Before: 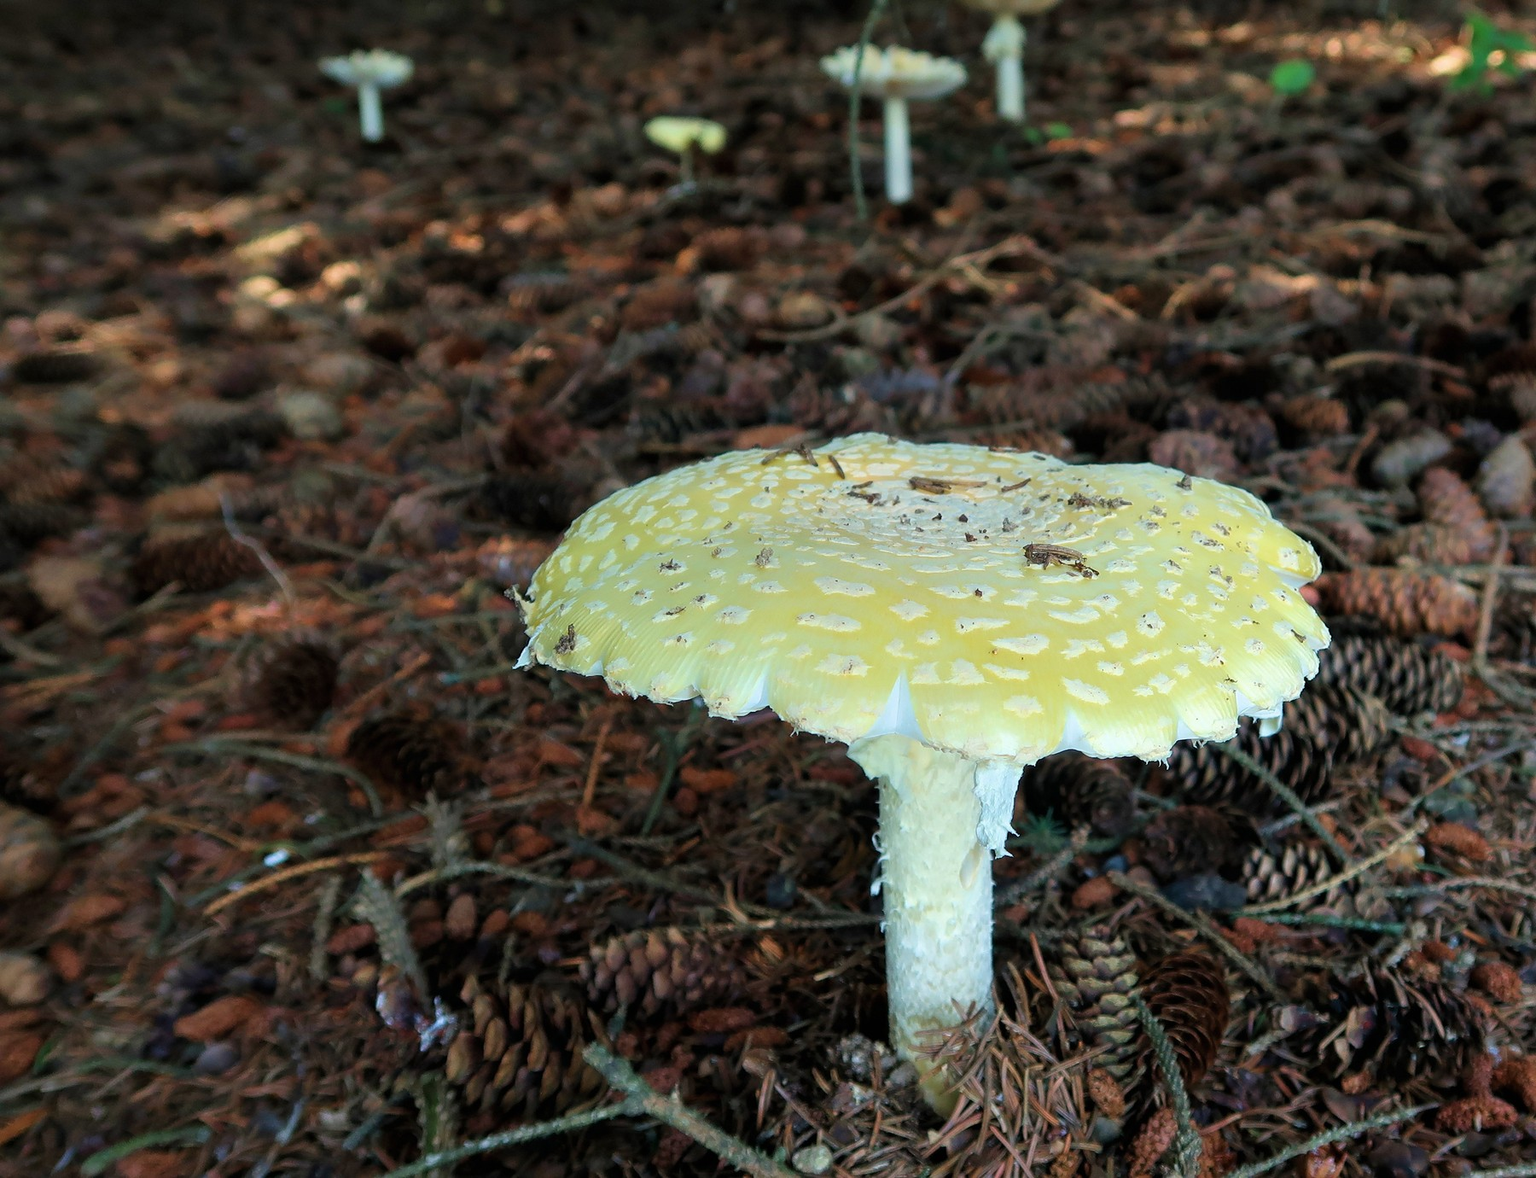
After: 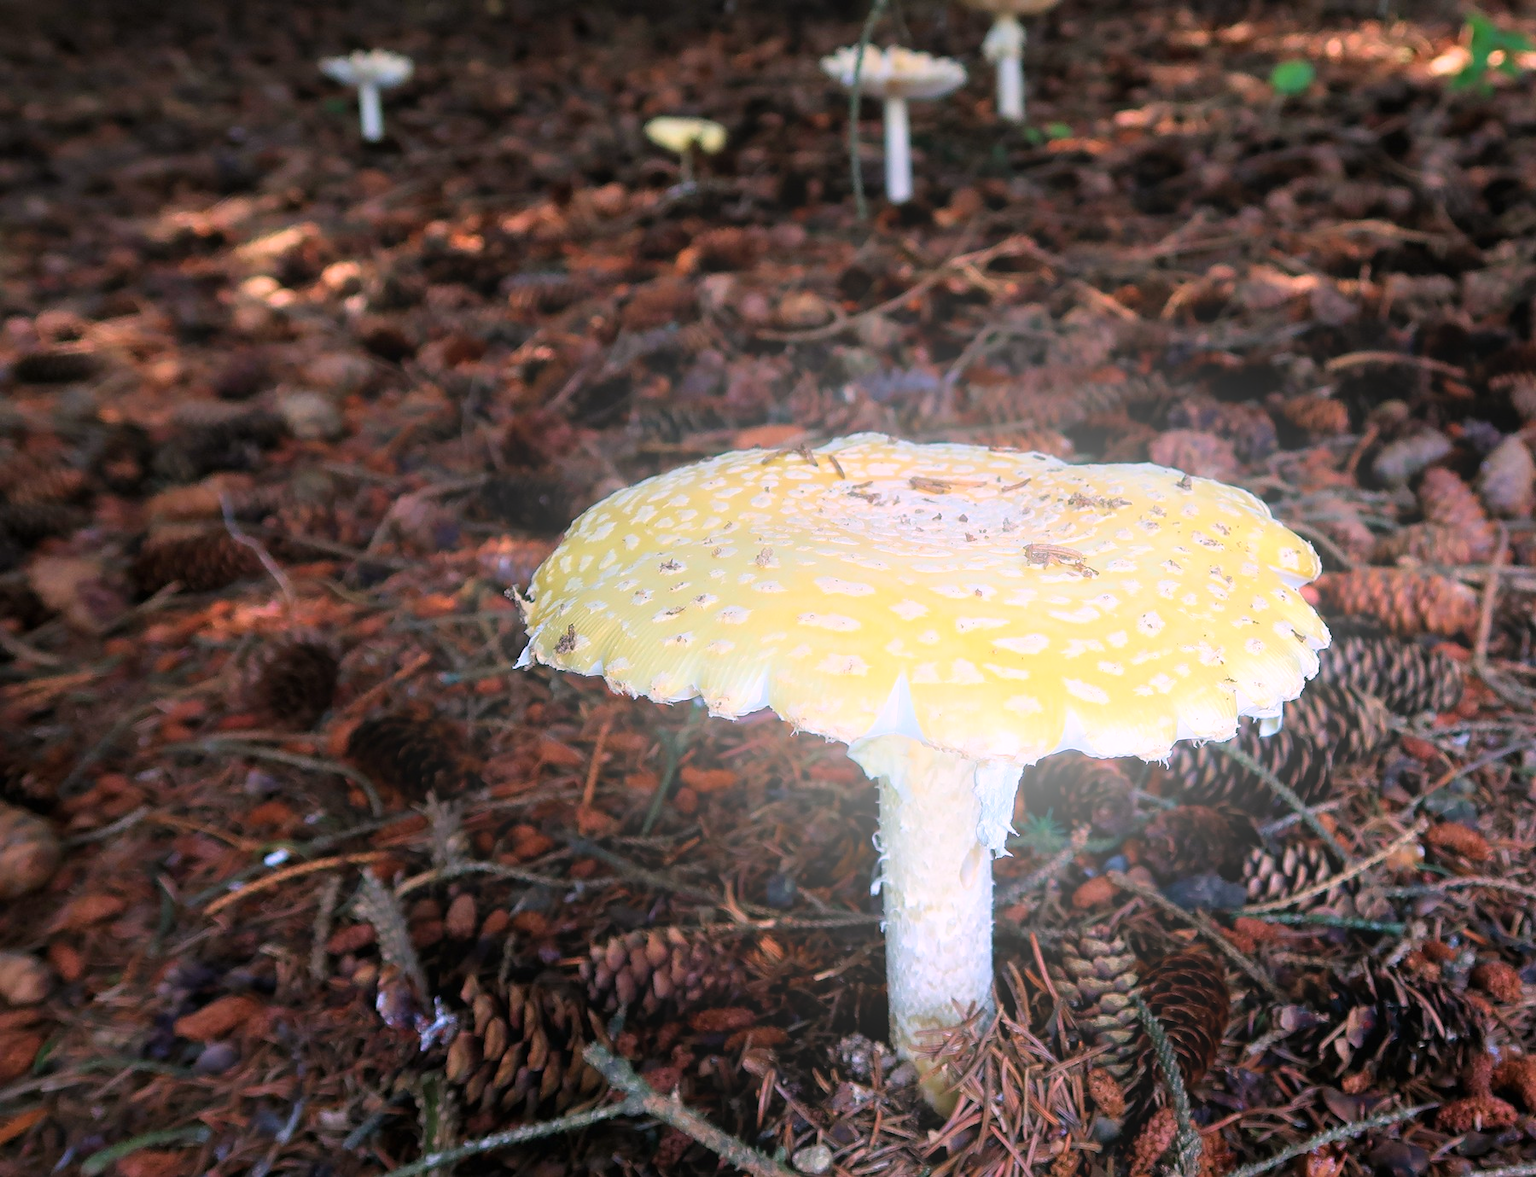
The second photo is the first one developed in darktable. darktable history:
white balance: red 1.188, blue 1.11
bloom: size 40%
